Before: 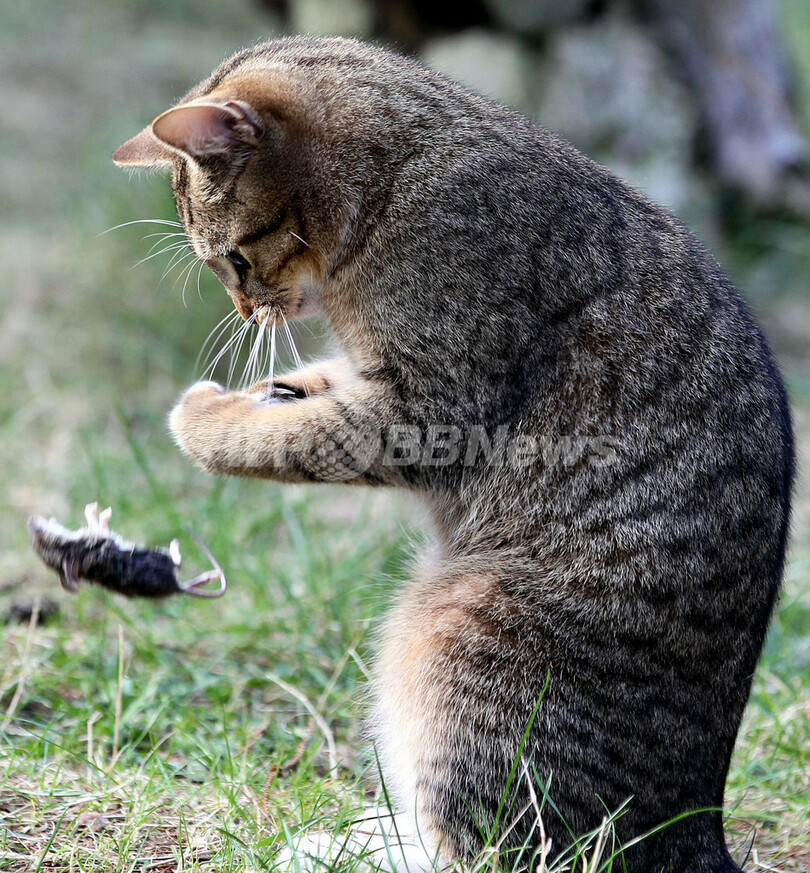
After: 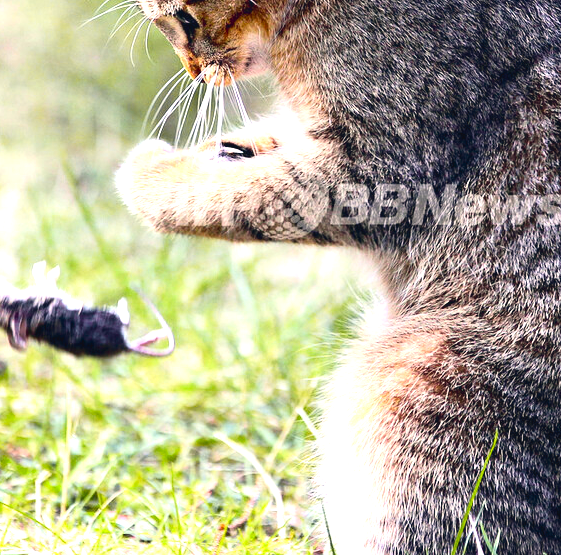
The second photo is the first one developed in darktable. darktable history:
color balance rgb: shadows lift › hue 87.51°, highlights gain › chroma 1.62%, highlights gain › hue 55.1°, global offset › chroma 0.06%, global offset › hue 253.66°, linear chroma grading › global chroma 0.5%, perceptual saturation grading › global saturation 16.38%
crop: left 6.488%, top 27.668%, right 24.183%, bottom 8.656%
tone curve: curves: ch0 [(0, 0.036) (0.119, 0.115) (0.461, 0.479) (0.715, 0.767) (0.817, 0.865) (1, 0.998)]; ch1 [(0, 0) (0.377, 0.416) (0.44, 0.461) (0.487, 0.49) (0.514, 0.525) (0.538, 0.561) (0.67, 0.713) (1, 1)]; ch2 [(0, 0) (0.38, 0.405) (0.463, 0.445) (0.492, 0.486) (0.529, 0.533) (0.578, 0.59) (0.653, 0.698) (1, 1)], color space Lab, independent channels, preserve colors none
exposure: black level correction 0, exposure 1.1 EV, compensate exposure bias true, compensate highlight preservation false
